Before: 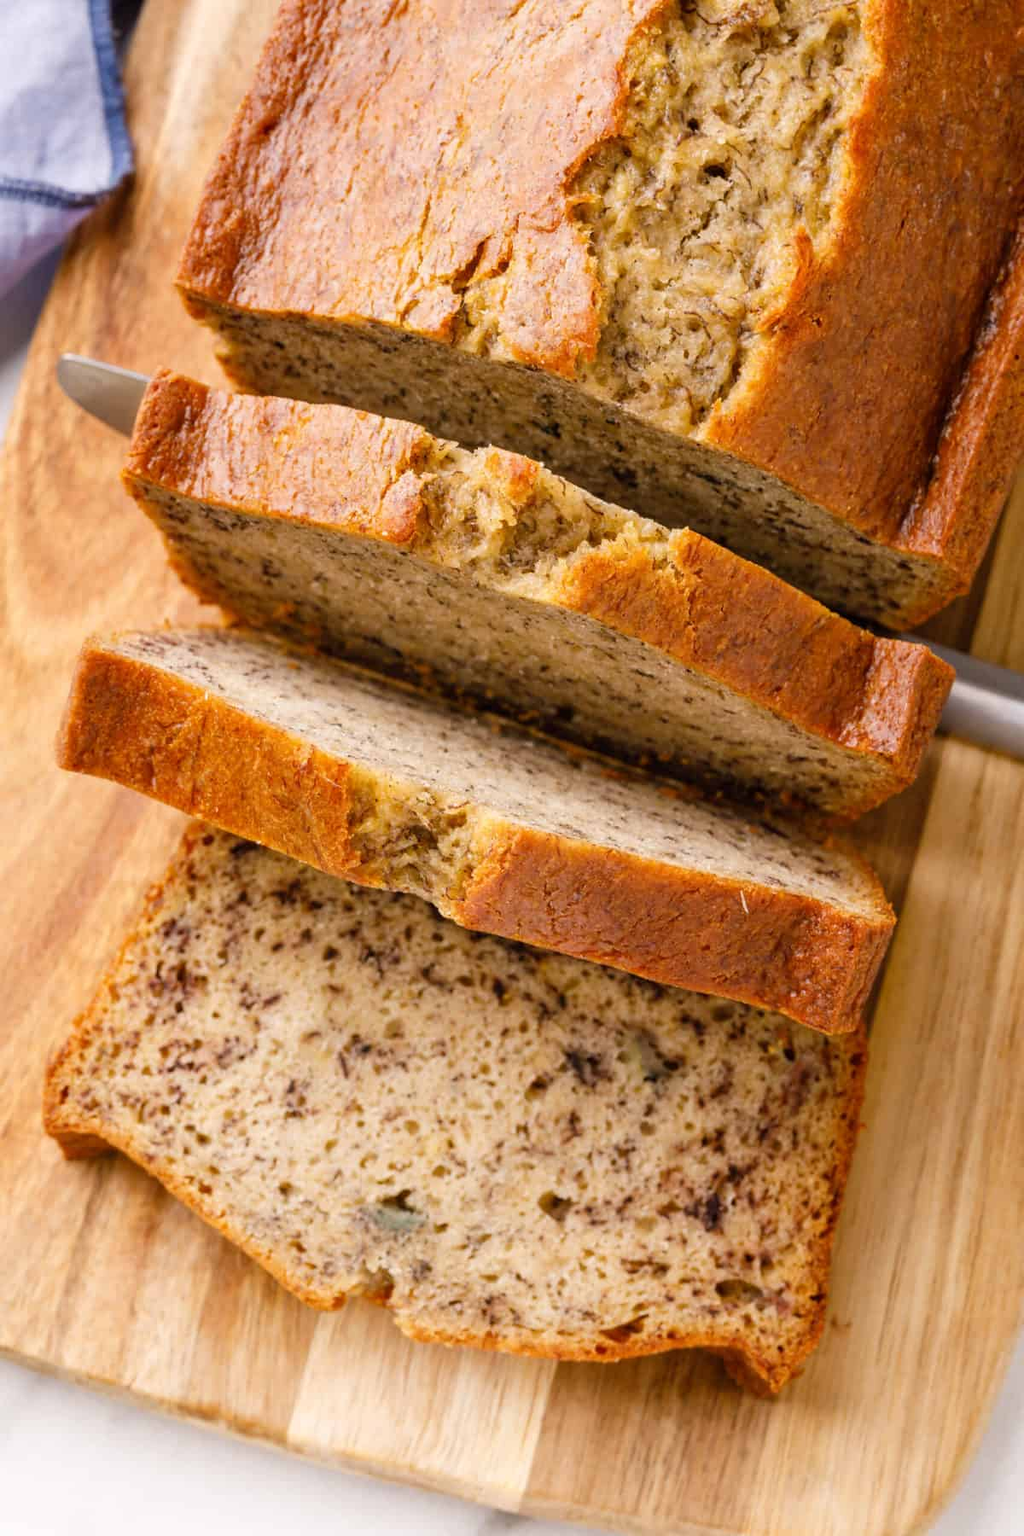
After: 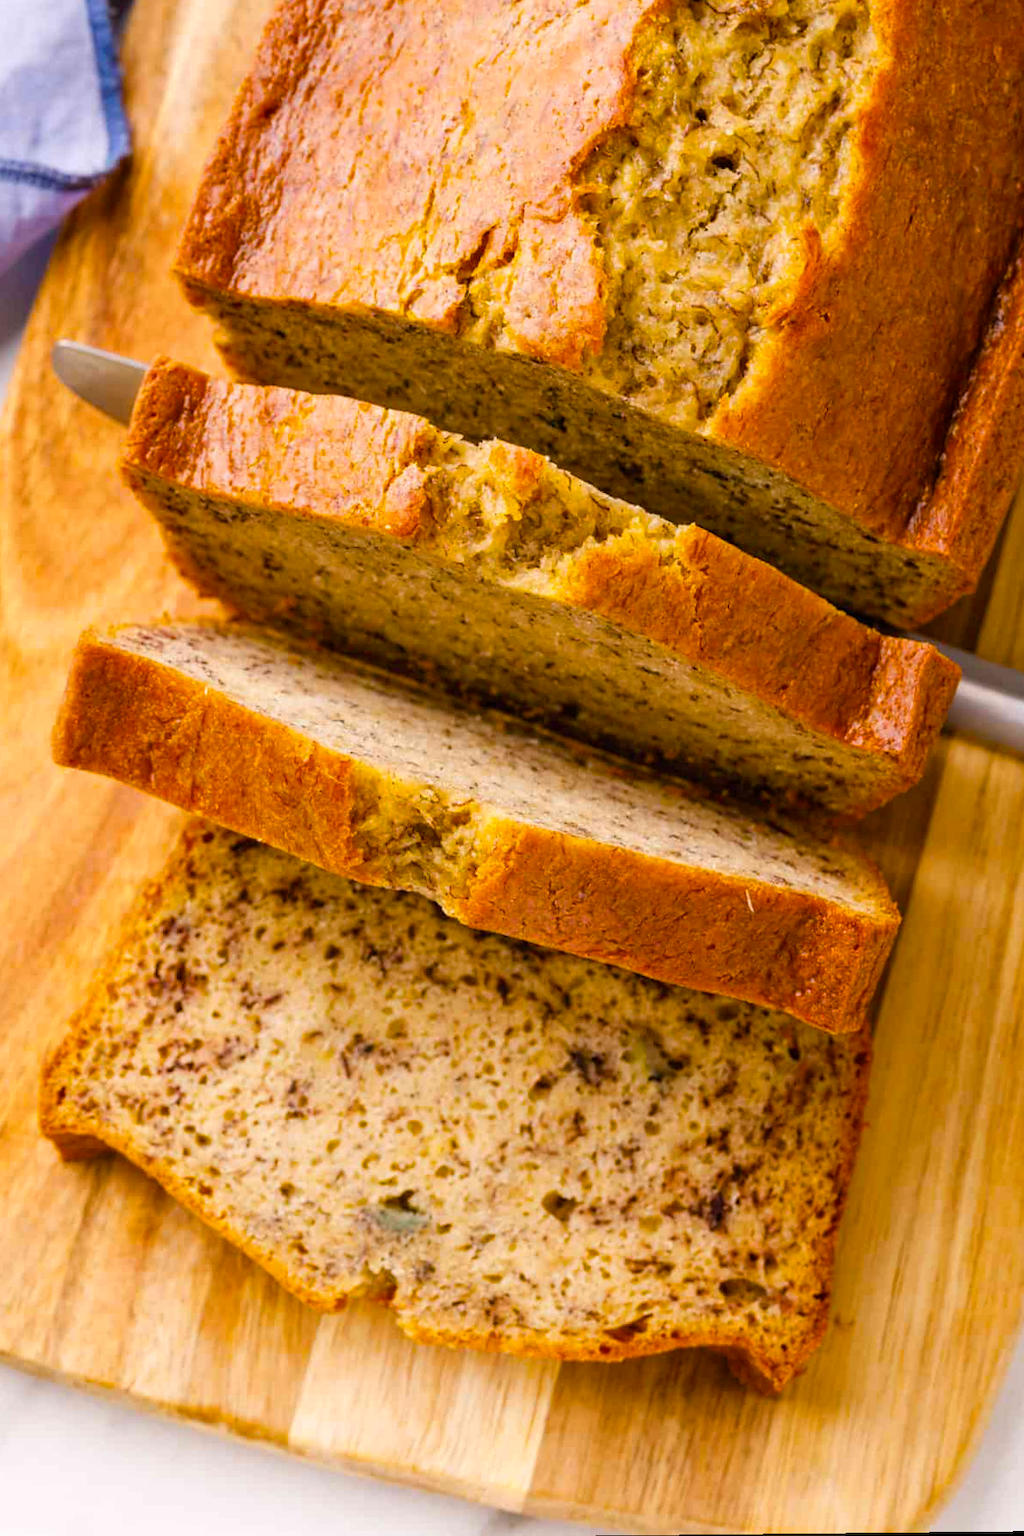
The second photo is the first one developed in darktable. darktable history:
rotate and perspective: rotation 0.174°, lens shift (vertical) 0.013, lens shift (horizontal) 0.019, shear 0.001, automatic cropping original format, crop left 0.007, crop right 0.991, crop top 0.016, crop bottom 0.997
color balance rgb: linear chroma grading › global chroma 15%, perceptual saturation grading › global saturation 30%
